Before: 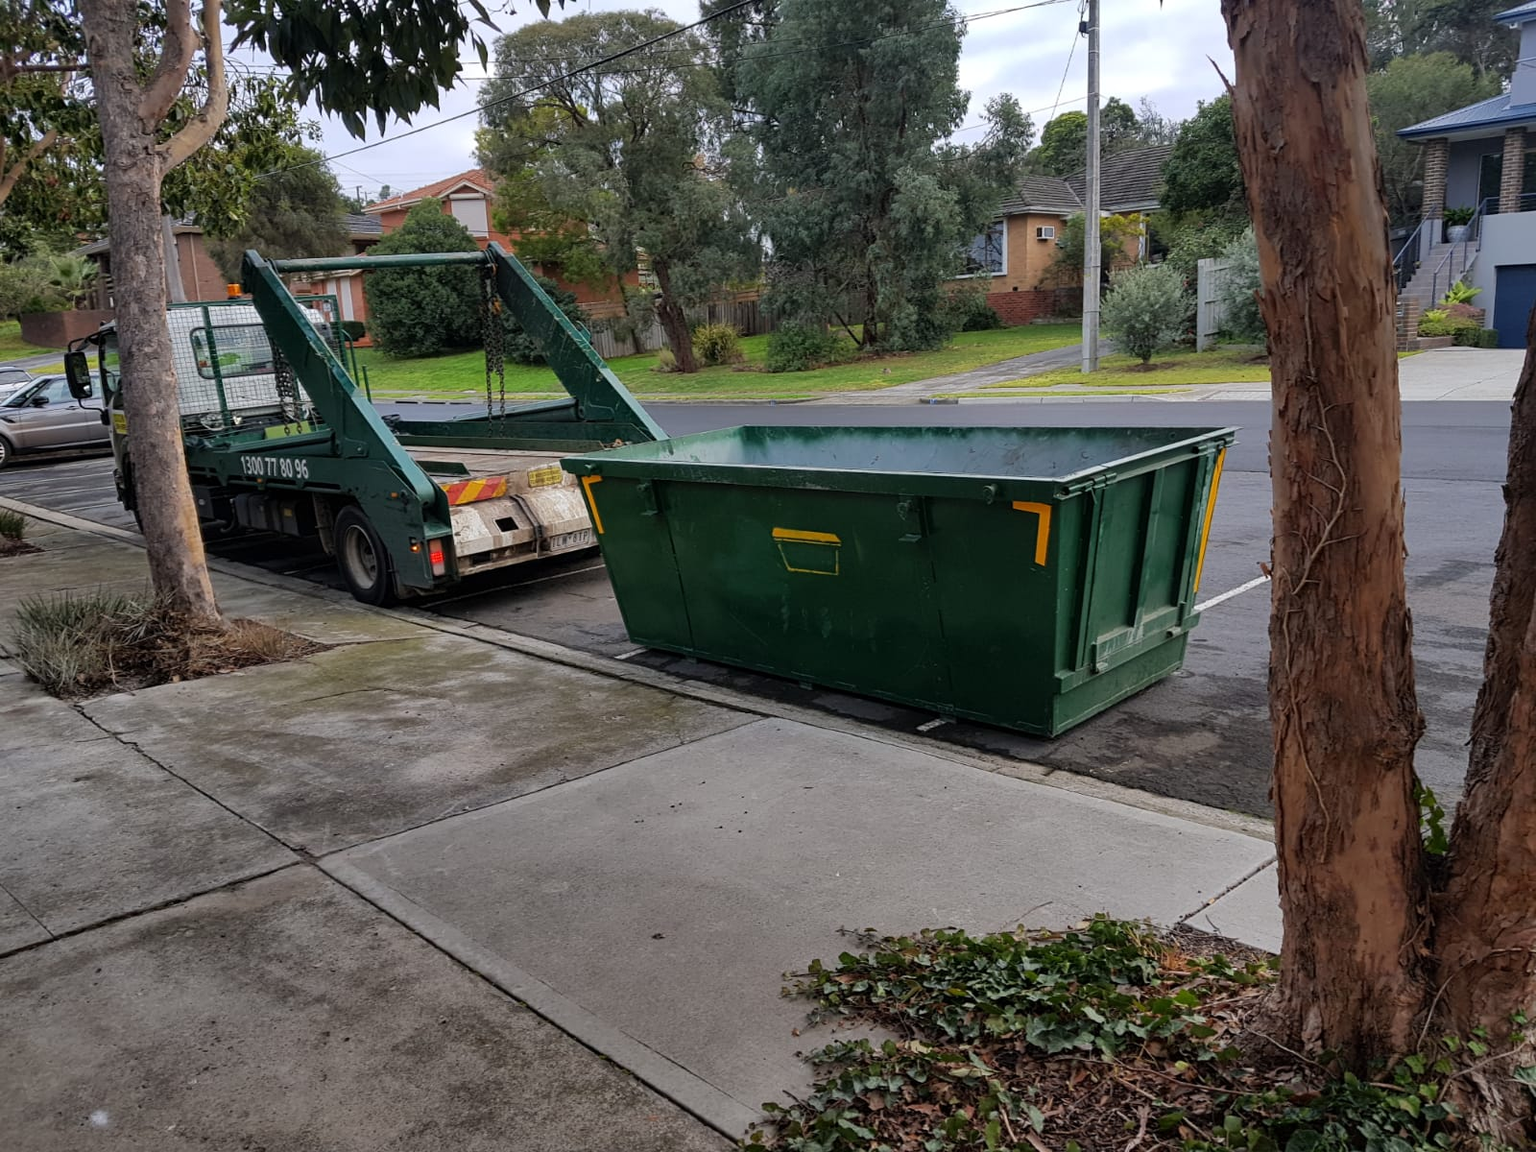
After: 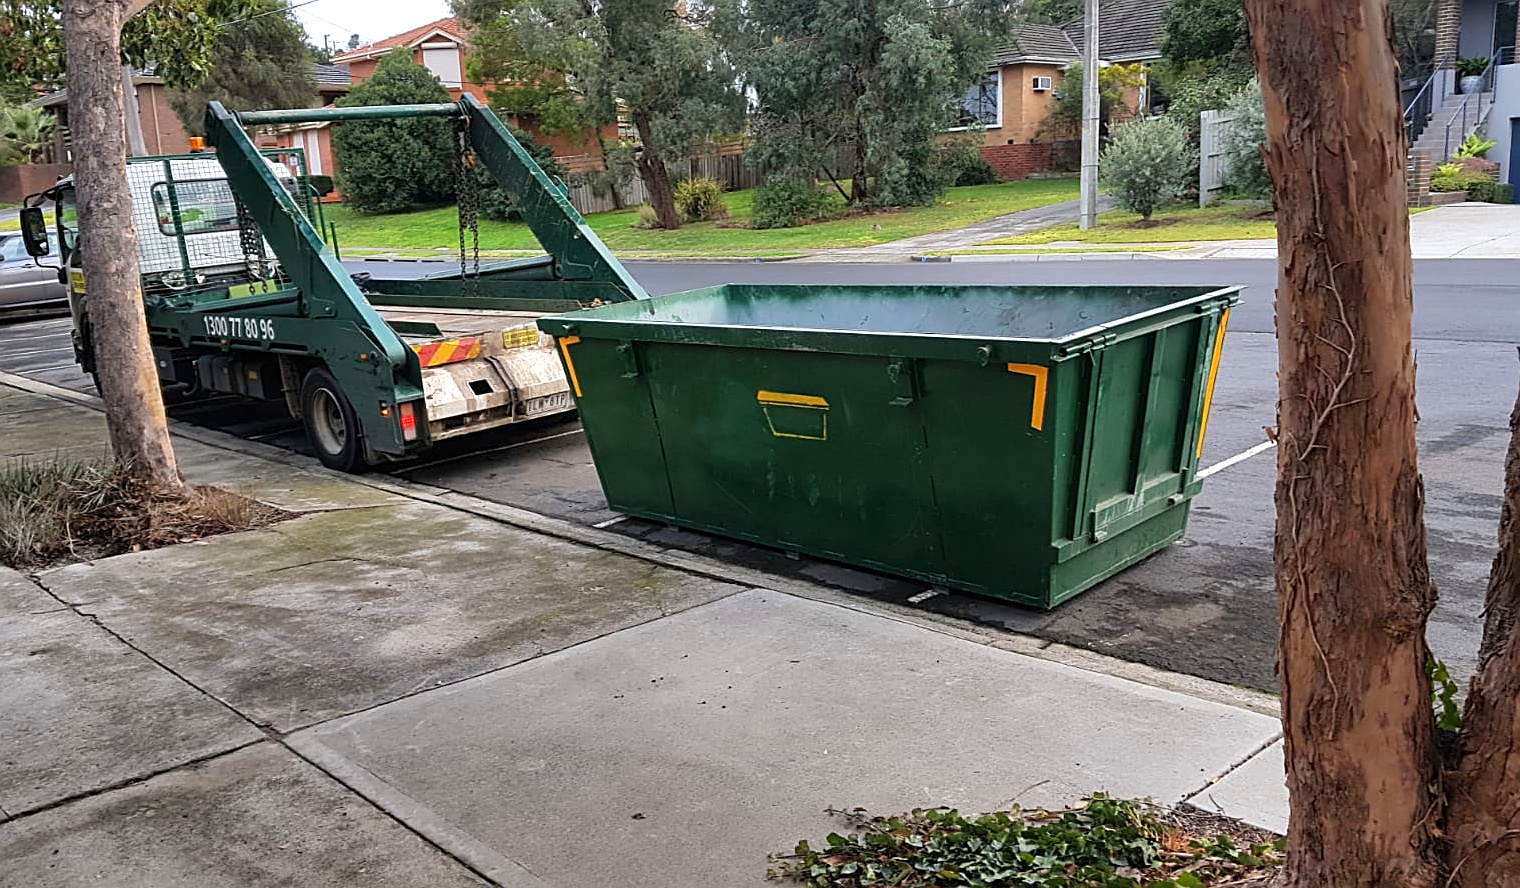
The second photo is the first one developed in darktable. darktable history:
exposure: black level correction 0, exposure 0.7 EV, compensate exposure bias true, compensate highlight preservation false
crop and rotate: left 2.991%, top 13.302%, right 1.981%, bottom 12.636%
sharpen: on, module defaults
